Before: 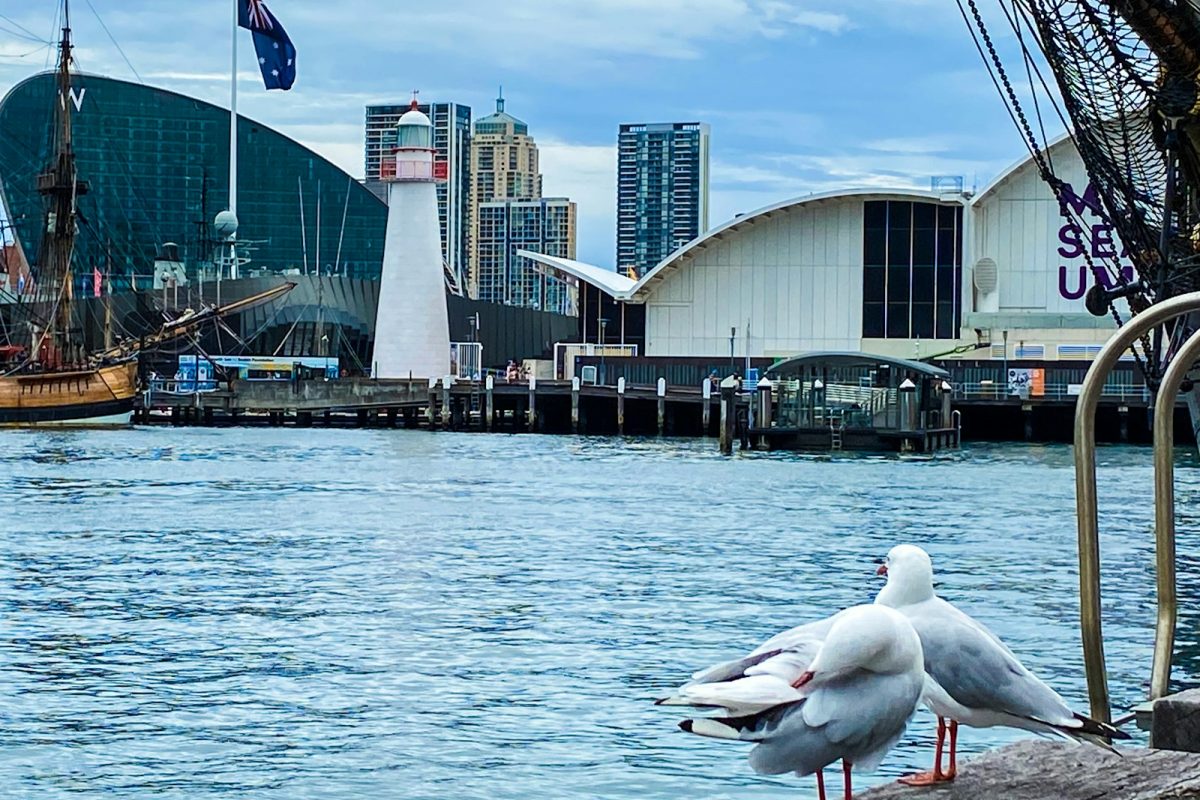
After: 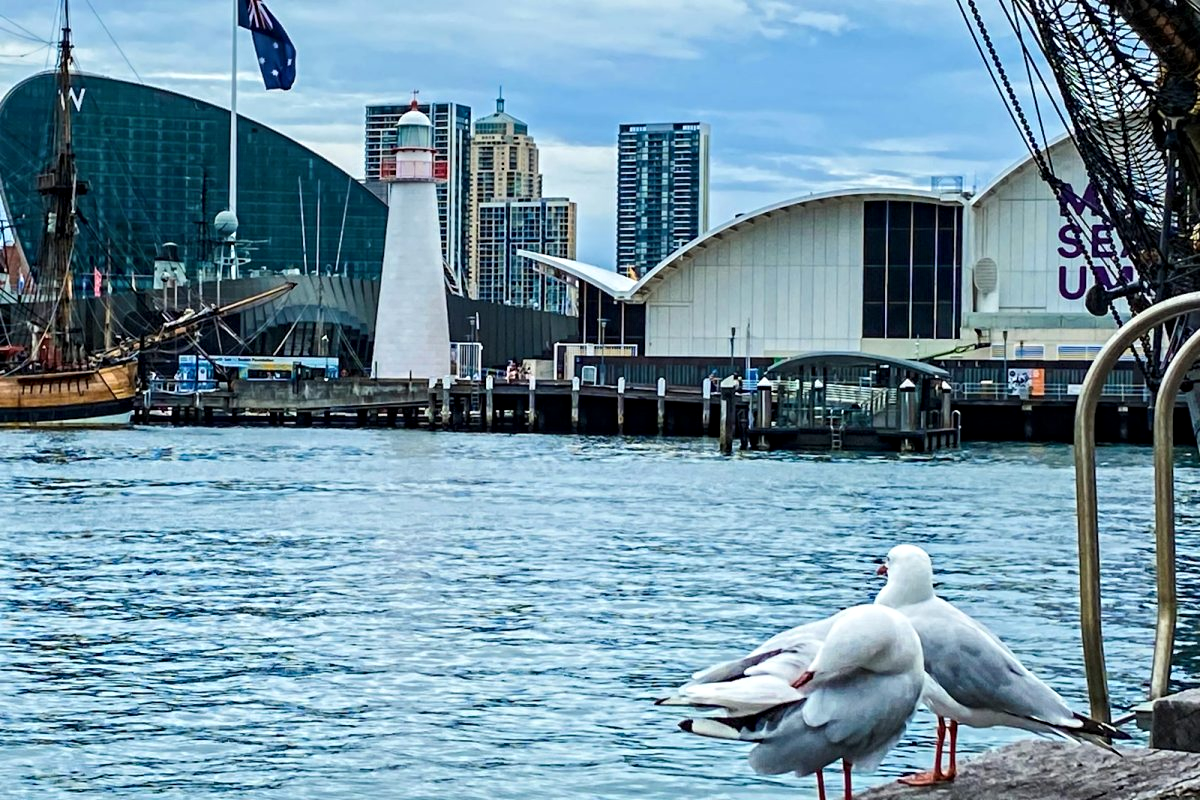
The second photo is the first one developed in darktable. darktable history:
contrast equalizer: octaves 7, y [[0.5, 0.5, 0.501, 0.63, 0.504, 0.5], [0.5 ×6], [0.5 ×6], [0 ×6], [0 ×6]]
